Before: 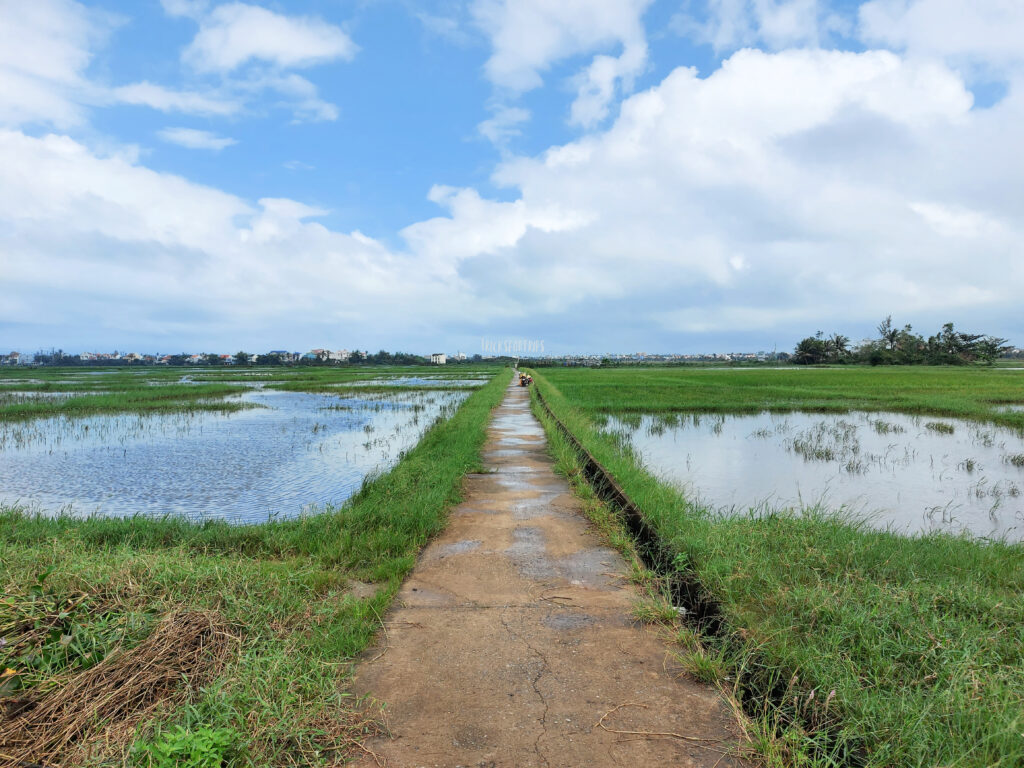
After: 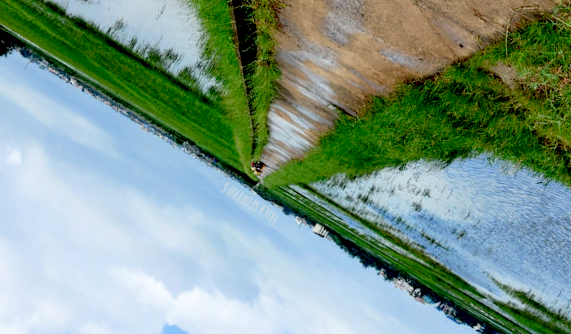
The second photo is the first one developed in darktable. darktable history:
crop and rotate: angle 148.6°, left 9.107%, top 15.584%, right 4.419%, bottom 16.973%
shadows and highlights: shadows -29.7, highlights 29.92
exposure: black level correction 0.056, exposure -0.036 EV, compensate exposure bias true, compensate highlight preservation false
